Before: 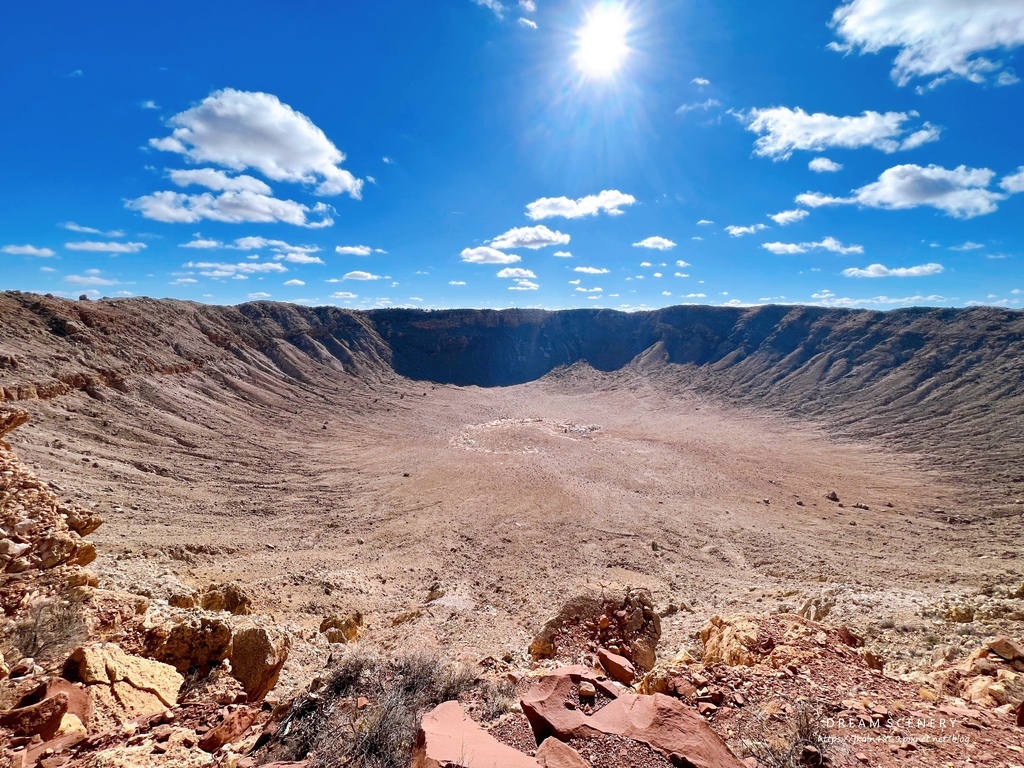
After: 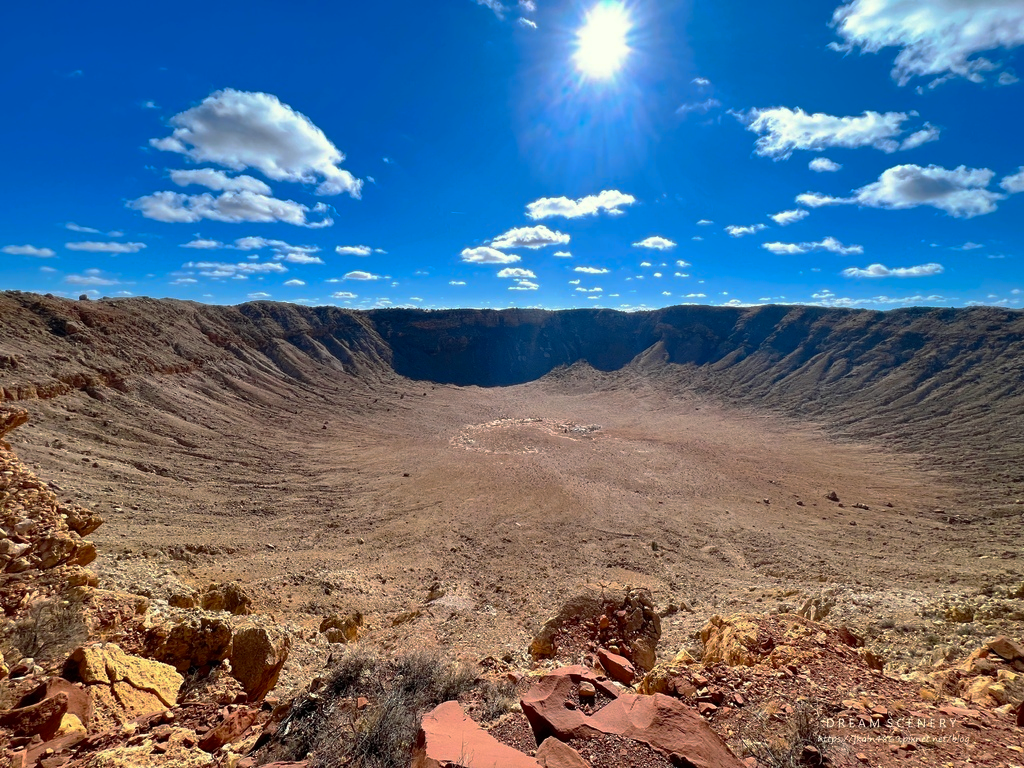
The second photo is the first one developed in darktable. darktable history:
contrast brightness saturation: saturation 0.176
color correction: highlights a* -4.37, highlights b* 7.16
base curve: curves: ch0 [(0, 0) (0.595, 0.418) (1, 1)], preserve colors none
